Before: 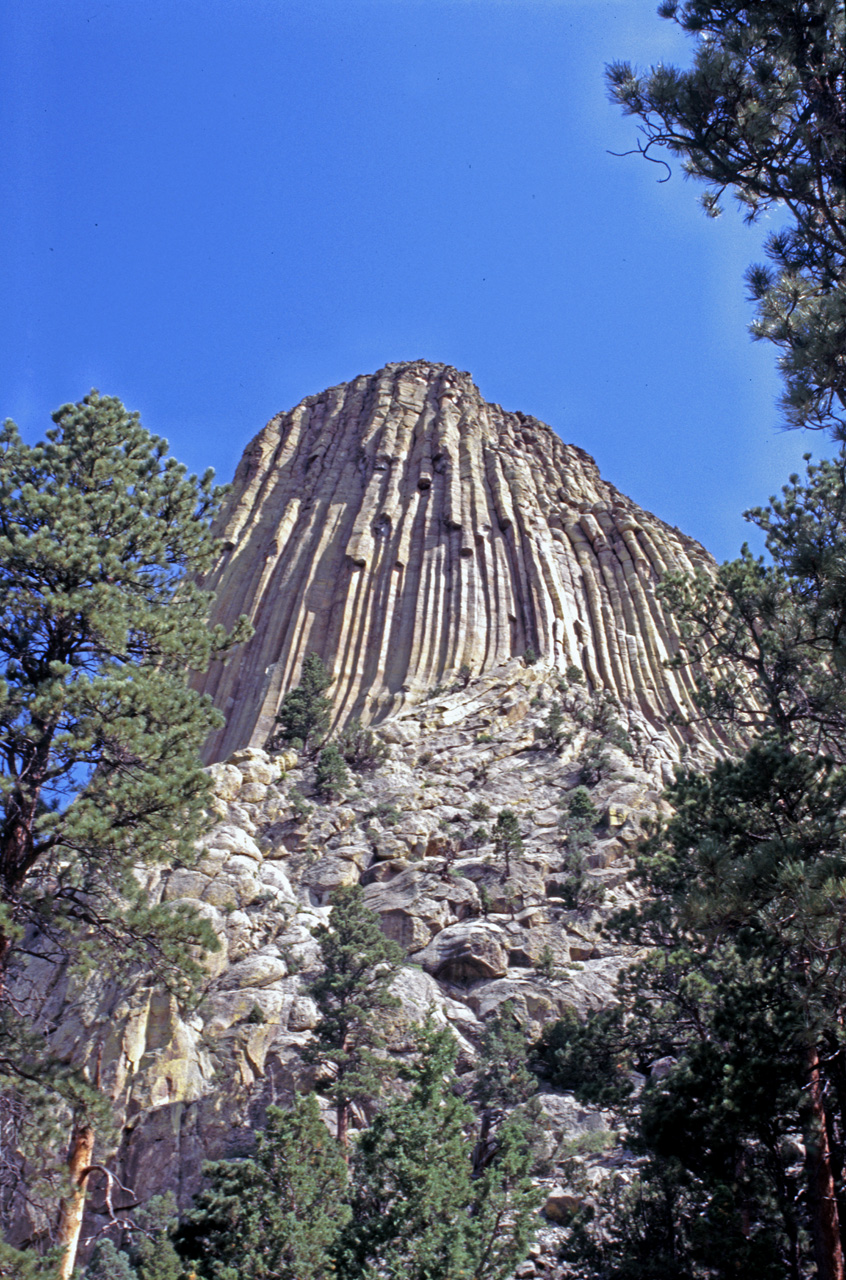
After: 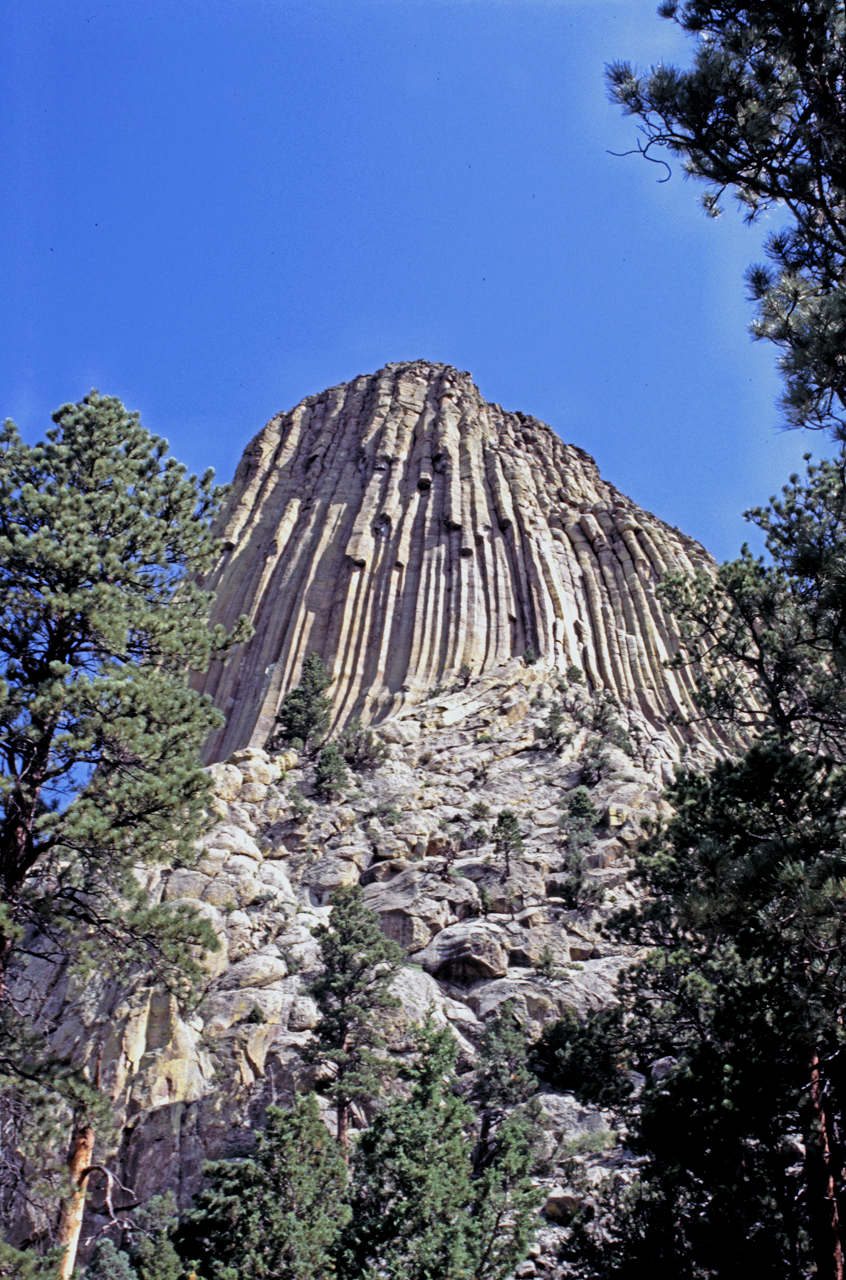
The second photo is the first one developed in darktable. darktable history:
filmic rgb: middle gray luminance 12.88%, black relative exposure -10.19 EV, white relative exposure 3.47 EV, threshold 3.01 EV, target black luminance 0%, hardness 5.8, latitude 45.25%, contrast 1.23, highlights saturation mix 4.83%, shadows ↔ highlights balance 27.41%, enable highlight reconstruction true
